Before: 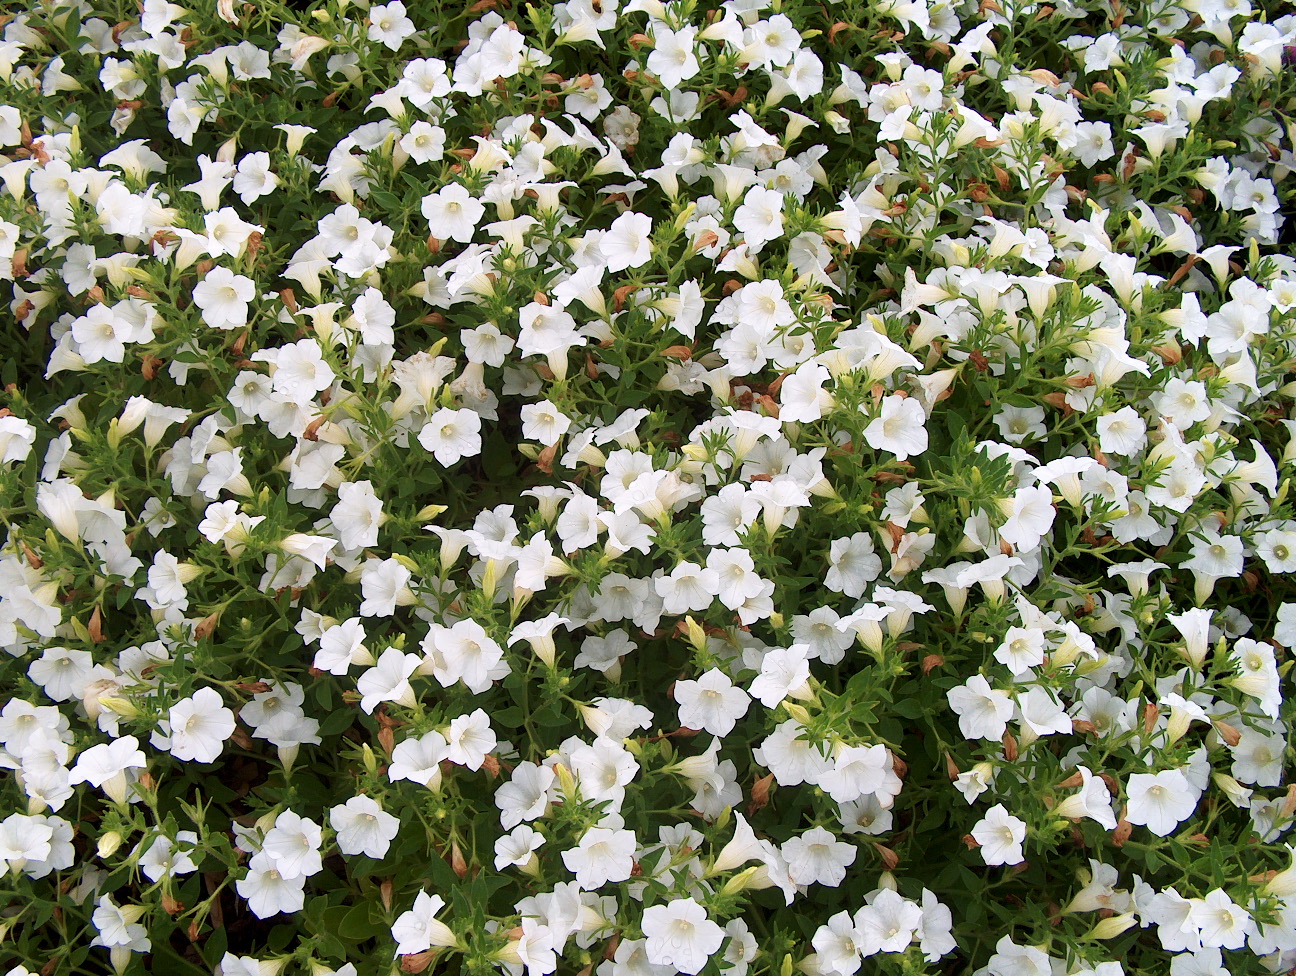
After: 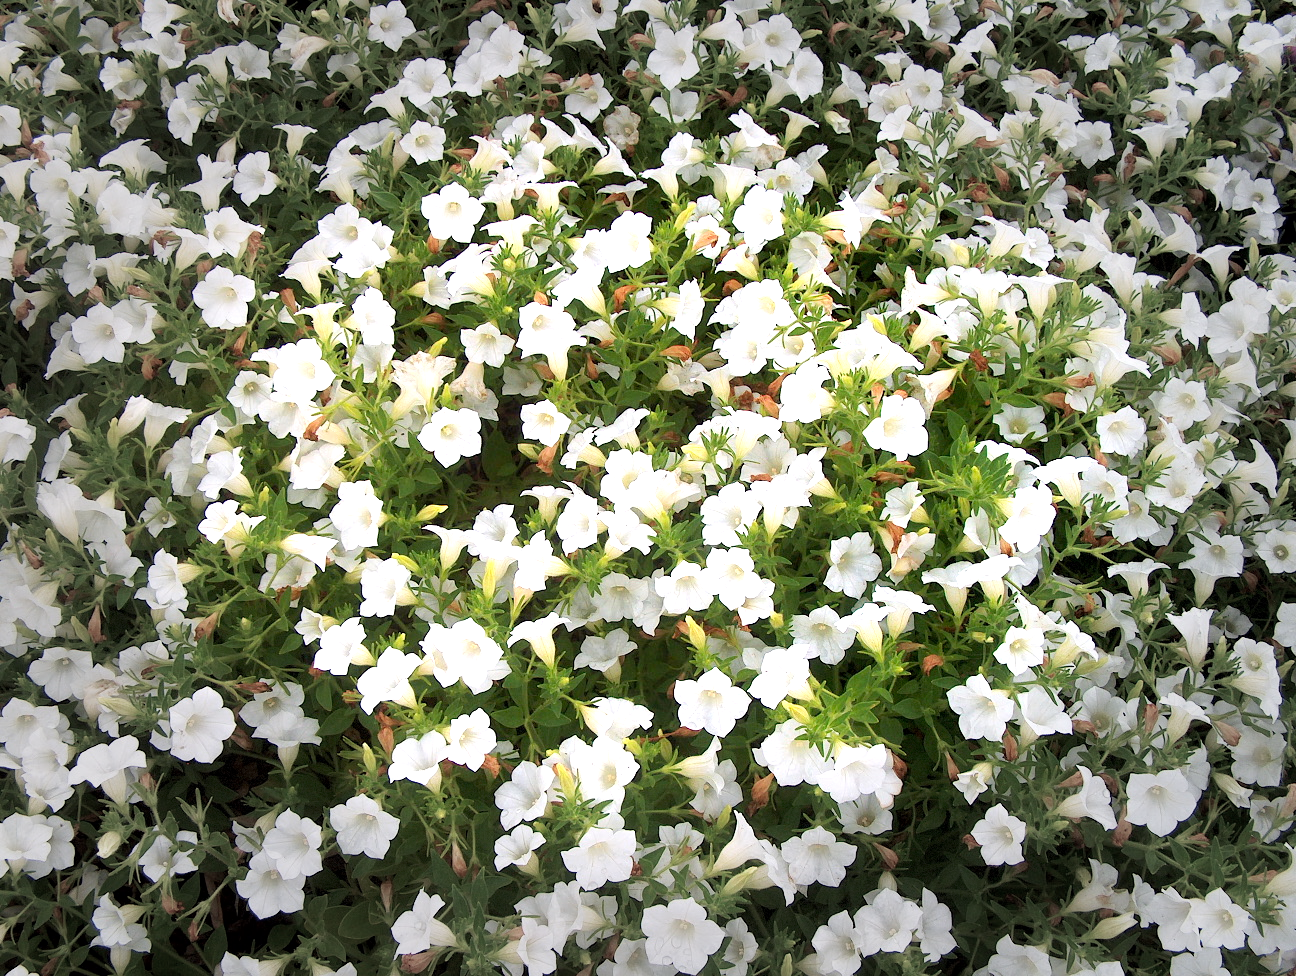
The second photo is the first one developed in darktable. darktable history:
vignetting: fall-off start 48.36%, automatic ratio true, width/height ratio 1.288, dithering 8-bit output
contrast brightness saturation: contrast 0.028, brightness 0.068, saturation 0.123
exposure: black level correction 0.001, exposure 0.676 EV, compensate exposure bias true, compensate highlight preservation false
